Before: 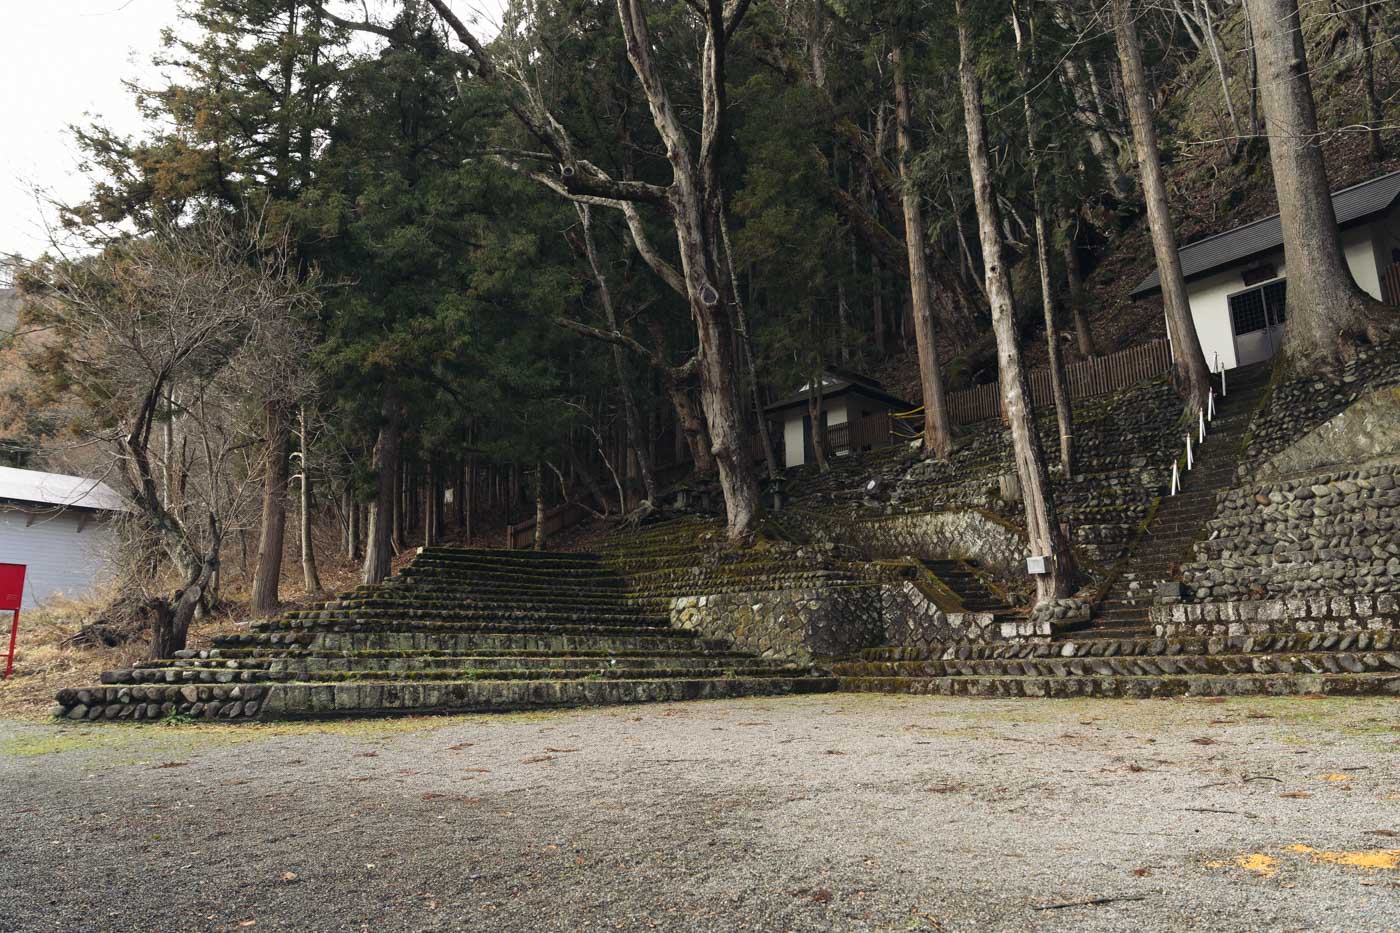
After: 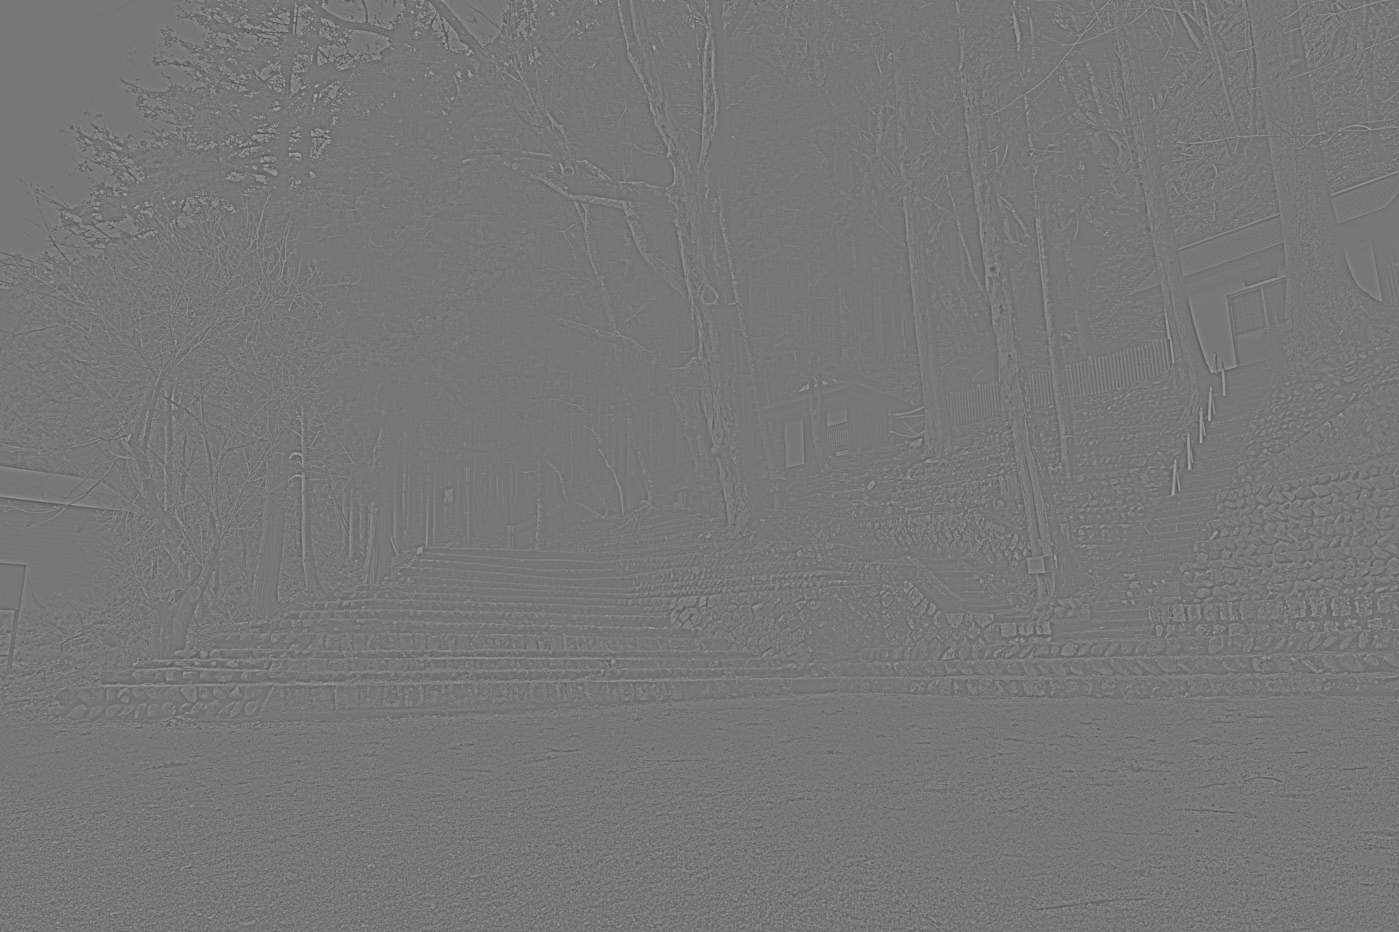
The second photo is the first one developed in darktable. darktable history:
highpass: sharpness 5.84%, contrast boost 8.44%
